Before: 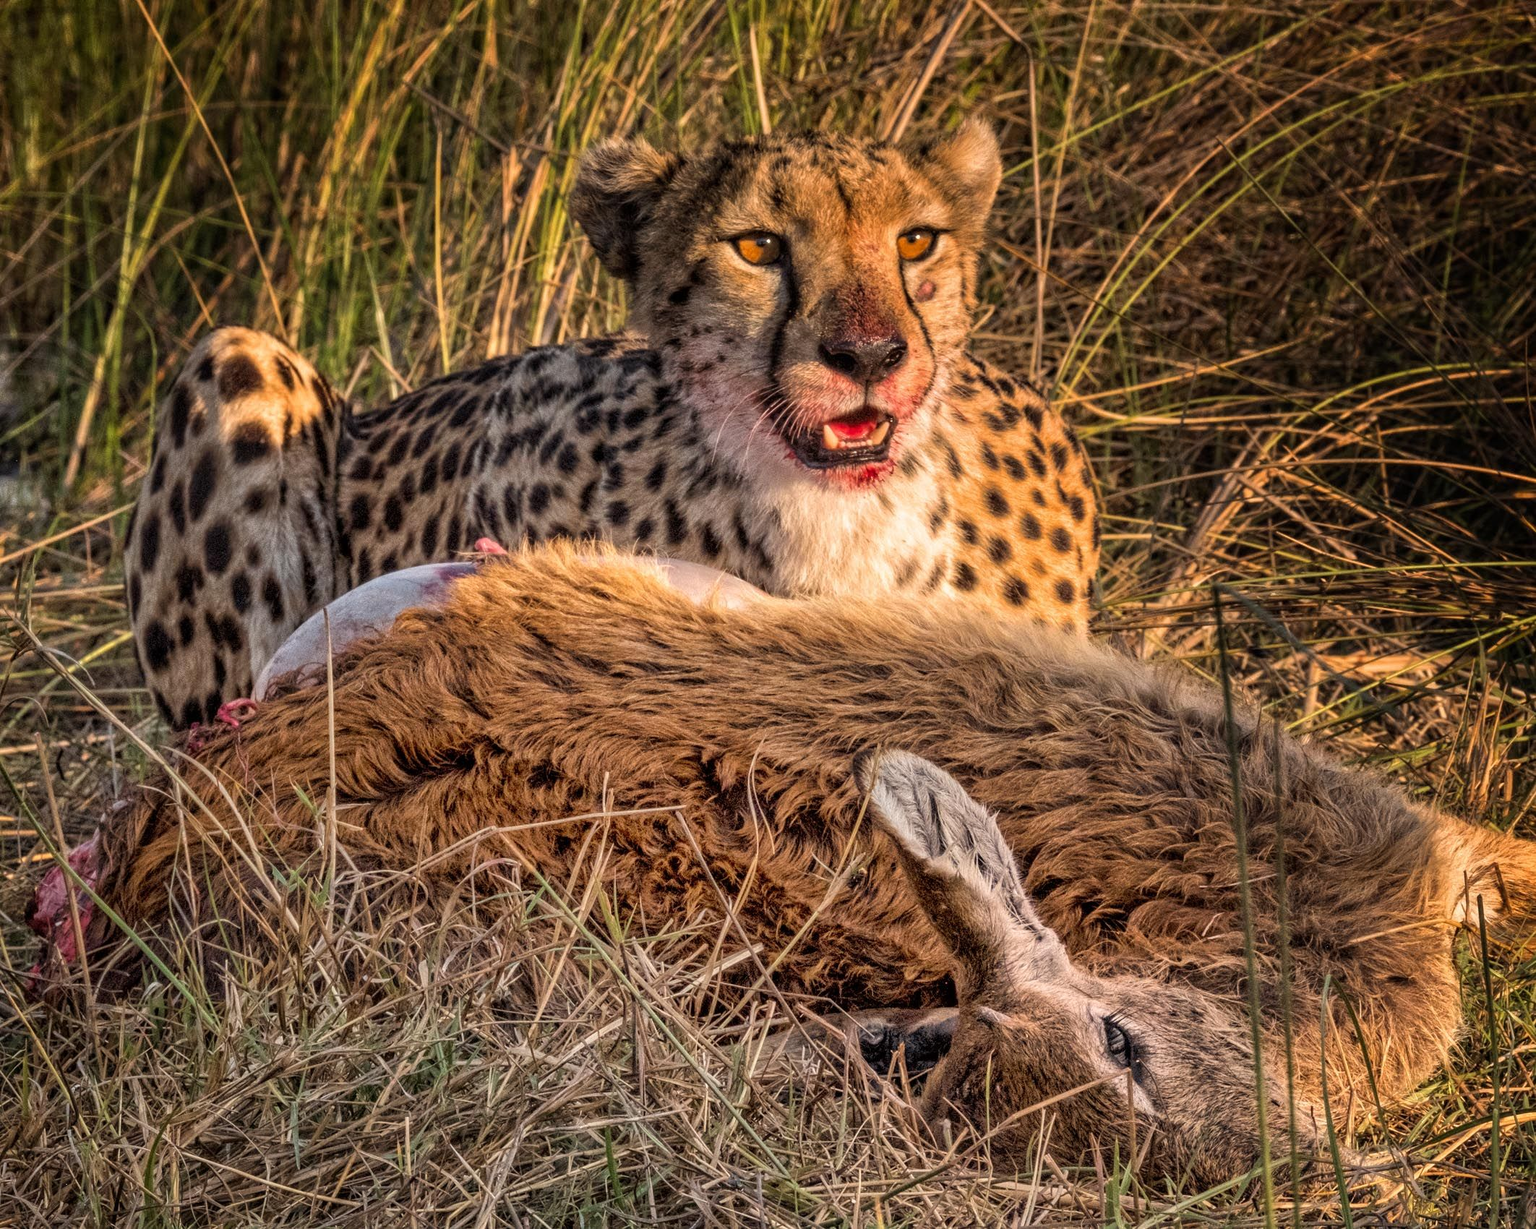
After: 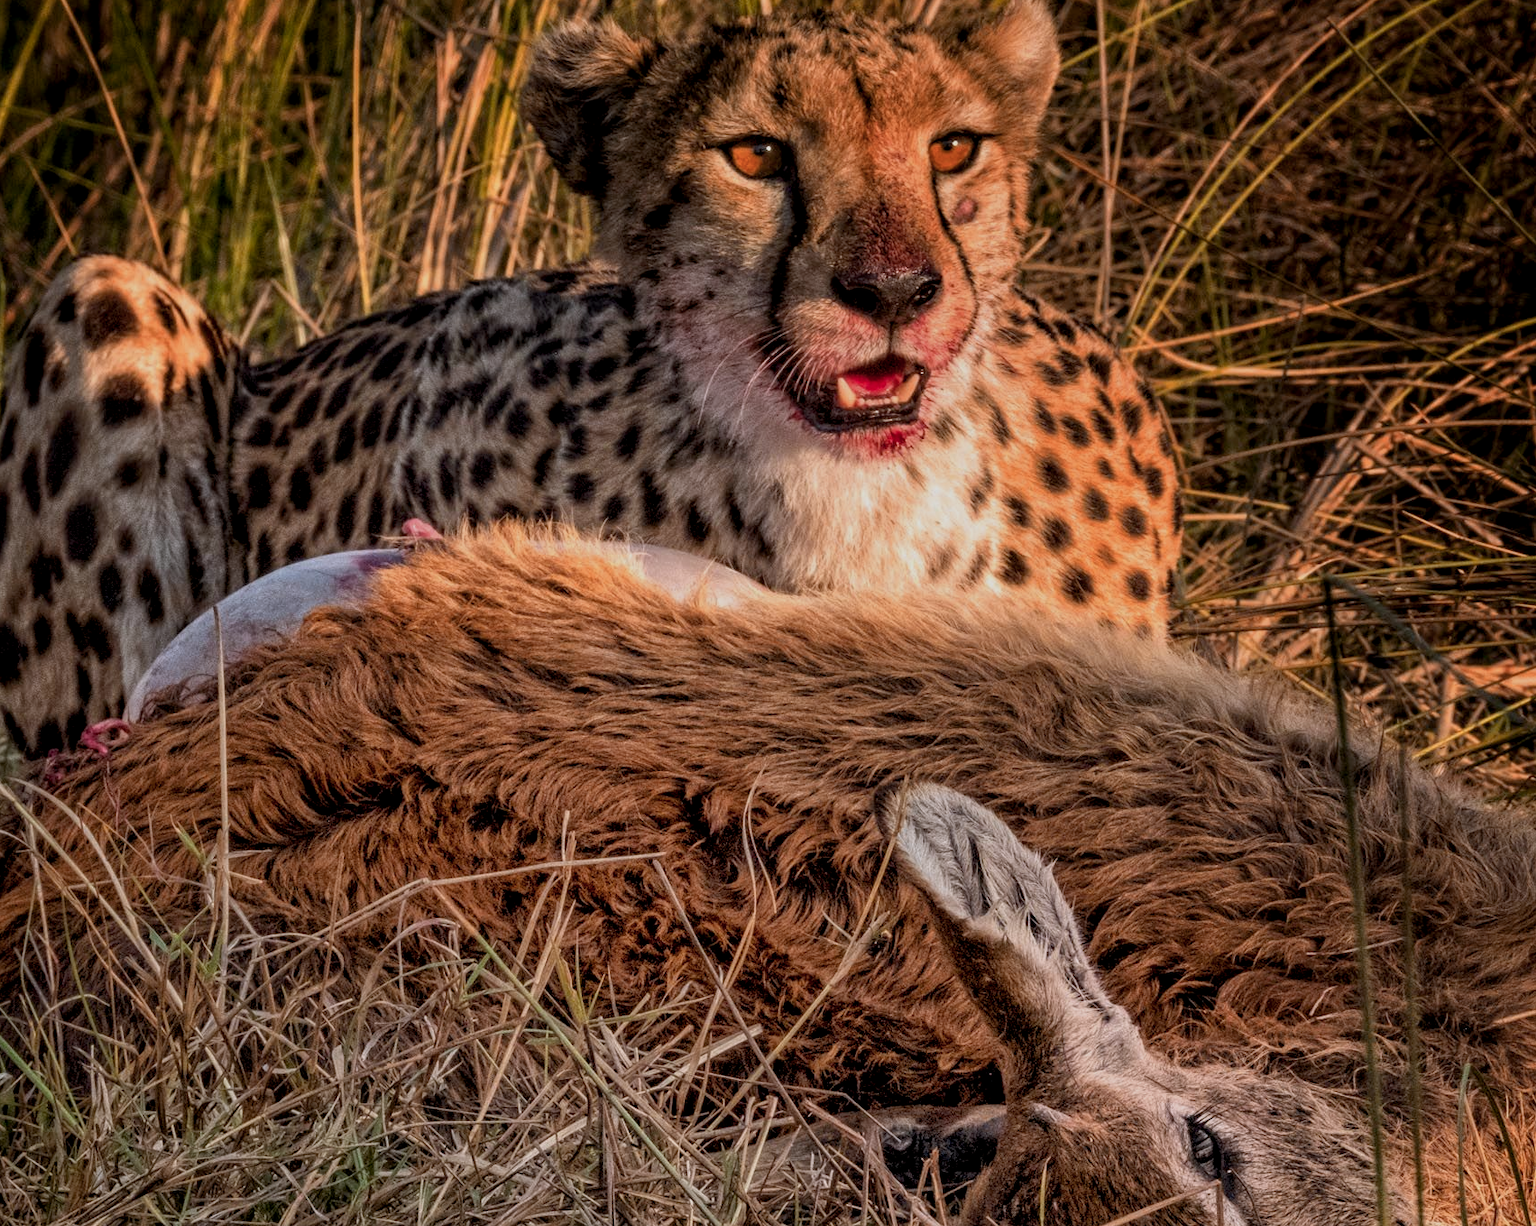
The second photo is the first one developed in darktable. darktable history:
color balance rgb: power › hue 61.68°, highlights gain › luminance 16.859%, highlights gain › chroma 2.873%, highlights gain › hue 258.63°, perceptual saturation grading › global saturation 0.833%, global vibrance 20%
color zones: curves: ch1 [(0, 0.469) (0.072, 0.457) (0.243, 0.494) (0.429, 0.5) (0.571, 0.5) (0.714, 0.5) (0.857, 0.5) (1, 0.469)]; ch2 [(0, 0.499) (0.143, 0.467) (0.242, 0.436) (0.429, 0.493) (0.571, 0.5) (0.714, 0.5) (0.857, 0.5) (1, 0.499)]
crop and rotate: left 9.944%, top 10.02%, right 9.893%, bottom 9.96%
exposure: black level correction 0.009, exposure -0.628 EV, compensate exposure bias true, compensate highlight preservation false
